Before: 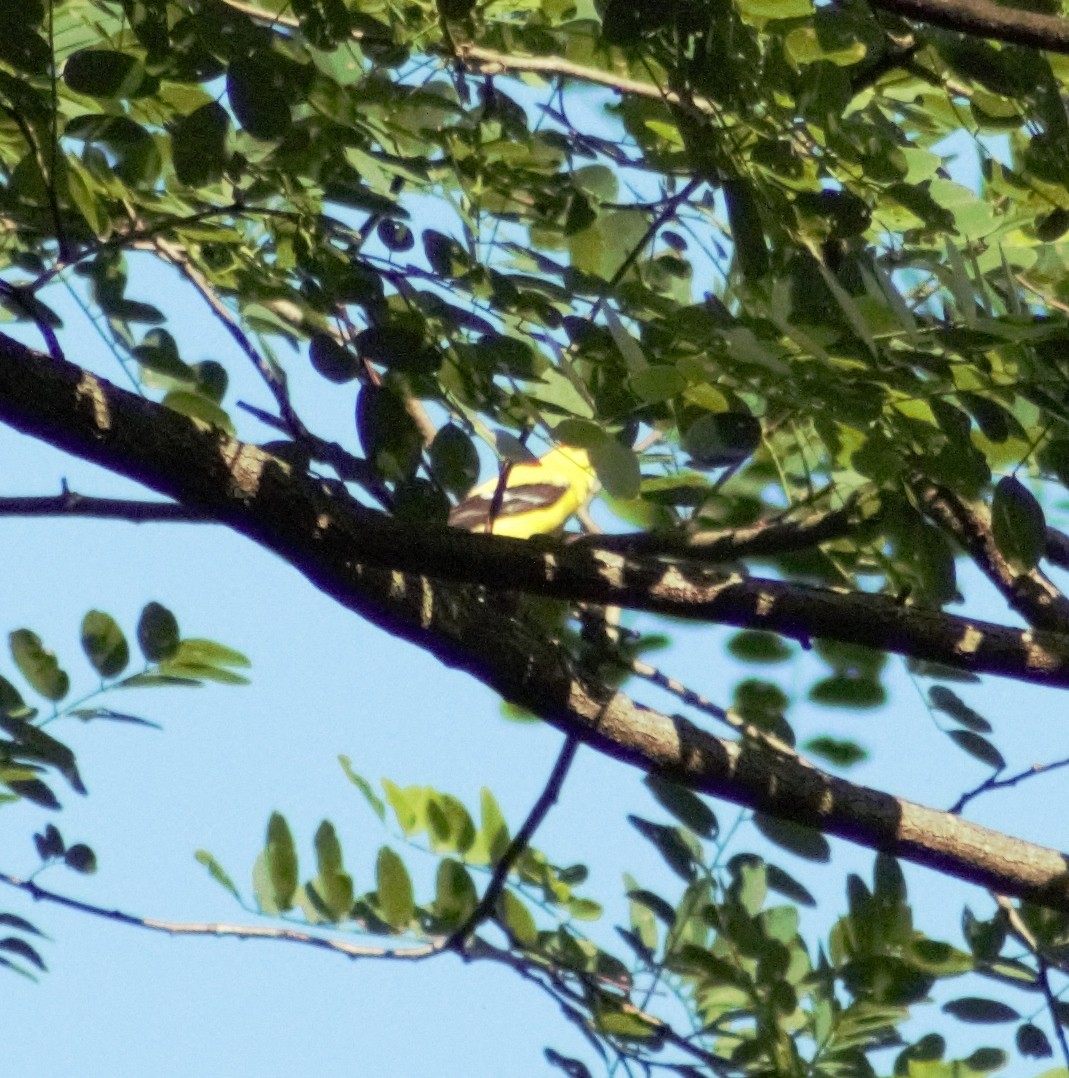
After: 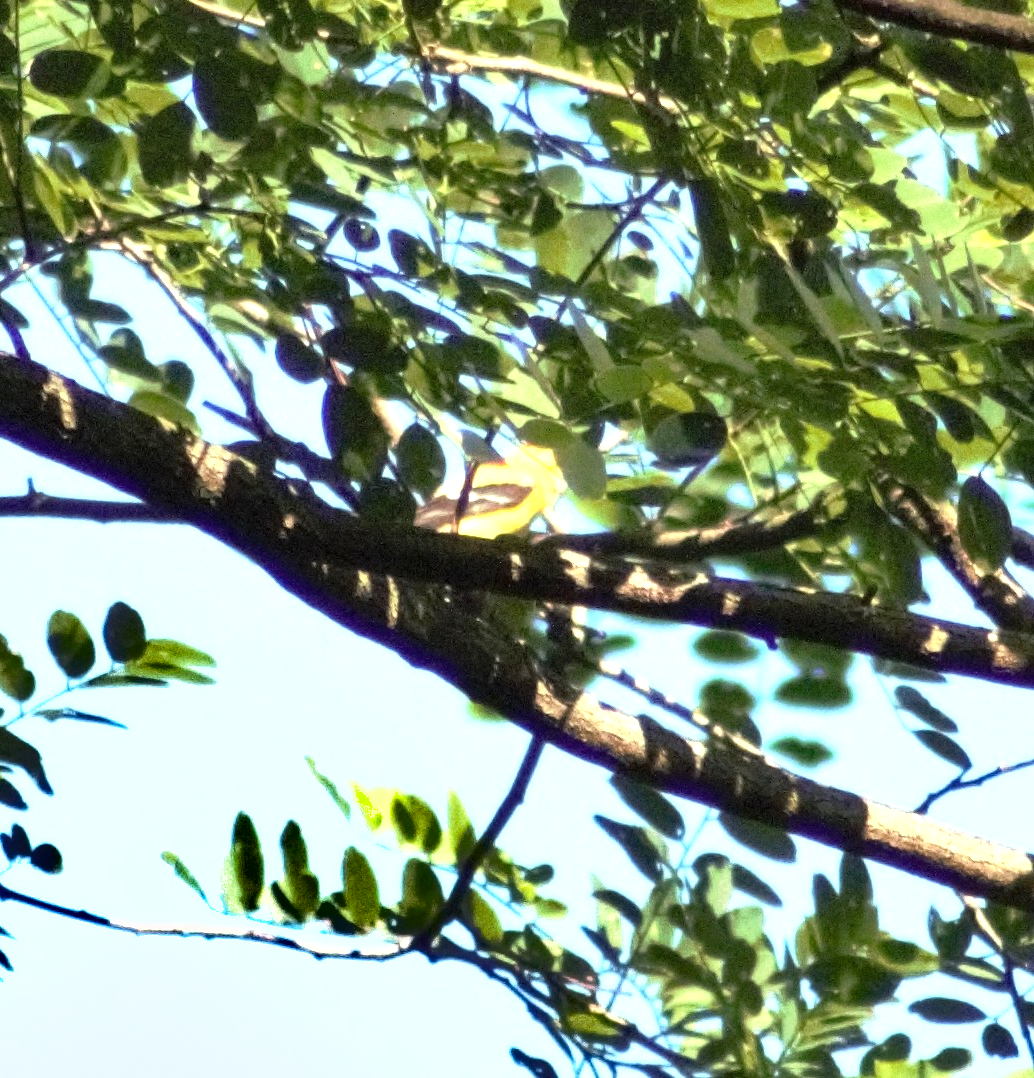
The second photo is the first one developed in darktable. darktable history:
crop and rotate: left 3.249%
exposure: black level correction 0, exposure 1 EV, compensate exposure bias true, compensate highlight preservation false
shadows and highlights: soften with gaussian
